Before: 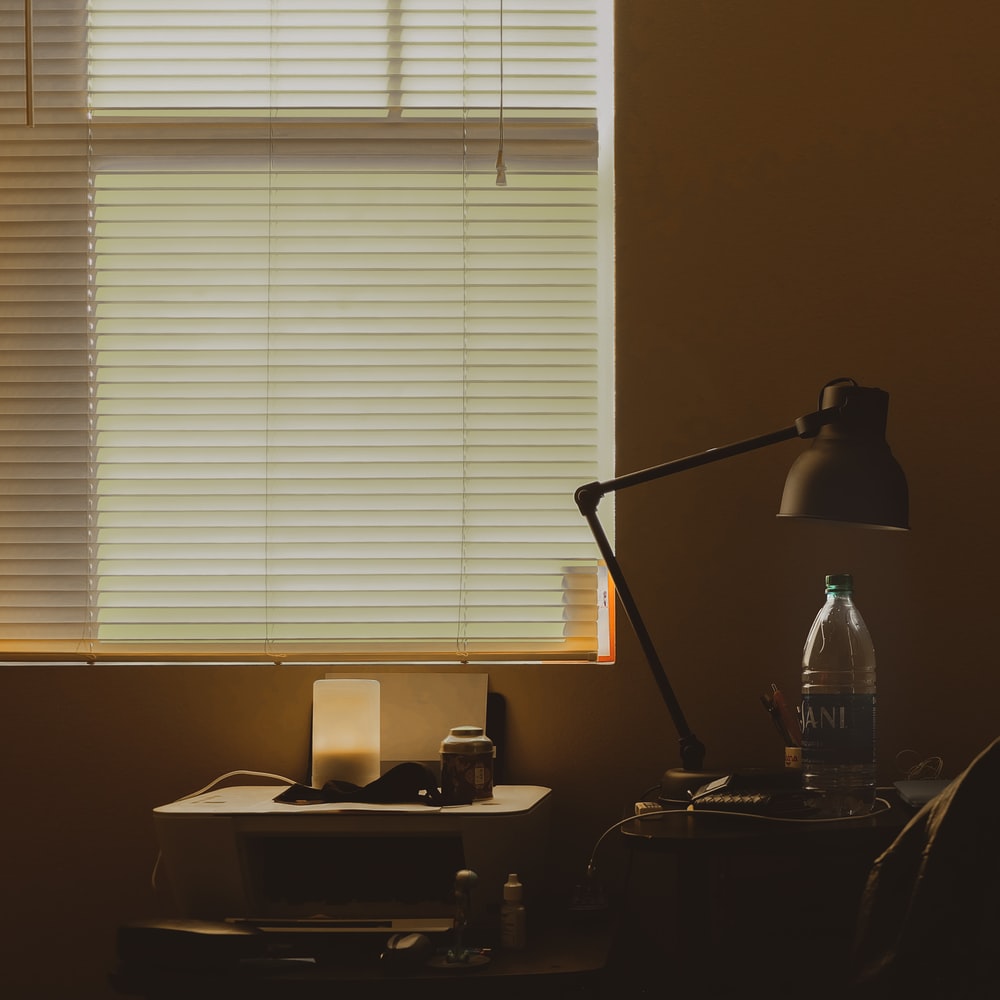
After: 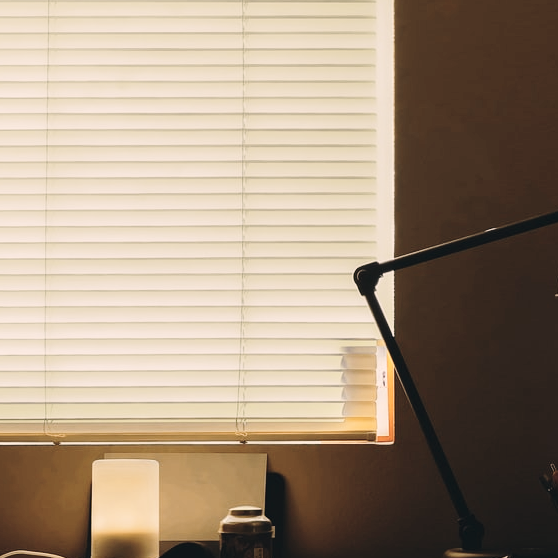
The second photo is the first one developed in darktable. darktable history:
base curve: curves: ch0 [(0, 0) (0.028, 0.03) (0.121, 0.232) (0.46, 0.748) (0.859, 0.968) (1, 1)], preserve colors none
crop and rotate: left 22.13%, top 22.054%, right 22.026%, bottom 22.102%
color correction: highlights a* 5.38, highlights b* 5.3, shadows a* -4.26, shadows b* -5.11
contrast brightness saturation: contrast 0.1, saturation -0.36
